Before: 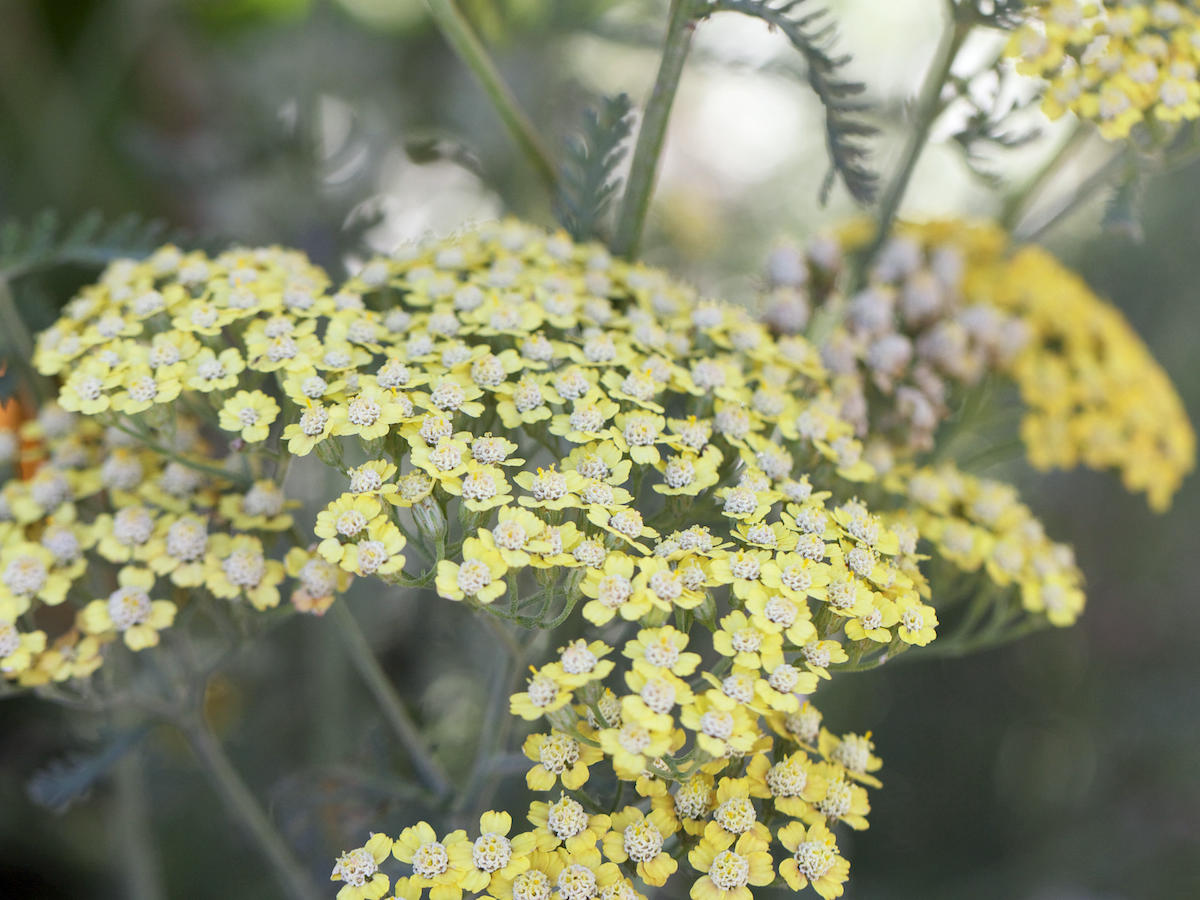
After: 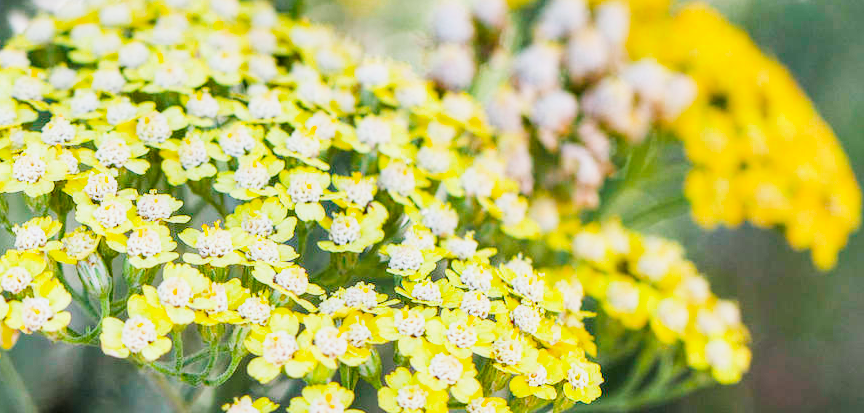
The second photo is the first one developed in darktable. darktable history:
color balance rgb: perceptual saturation grading › global saturation 30%, global vibrance 20%
crop and rotate: left 27.938%, top 27.046%, bottom 27.046%
exposure: black level correction 0, exposure 0.7 EV, compensate exposure bias true, compensate highlight preservation false
local contrast: on, module defaults
sigmoid: contrast 1.7
